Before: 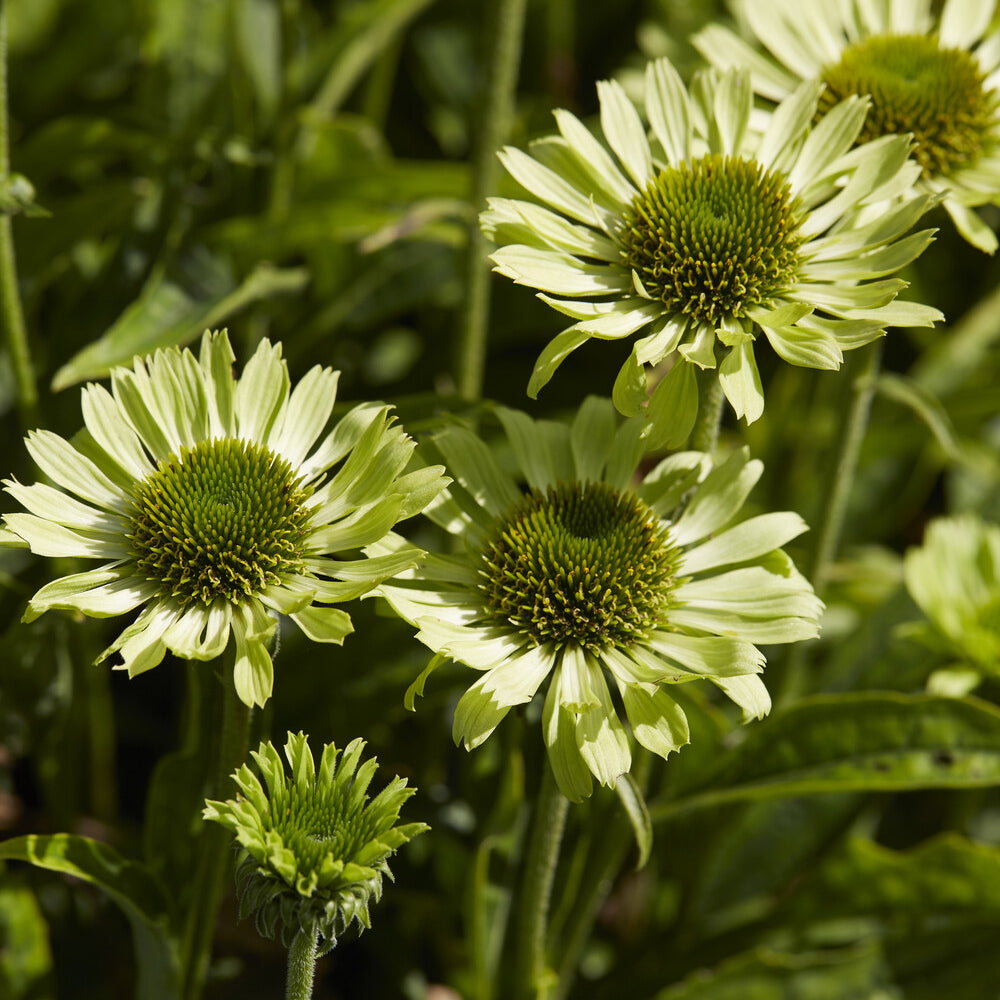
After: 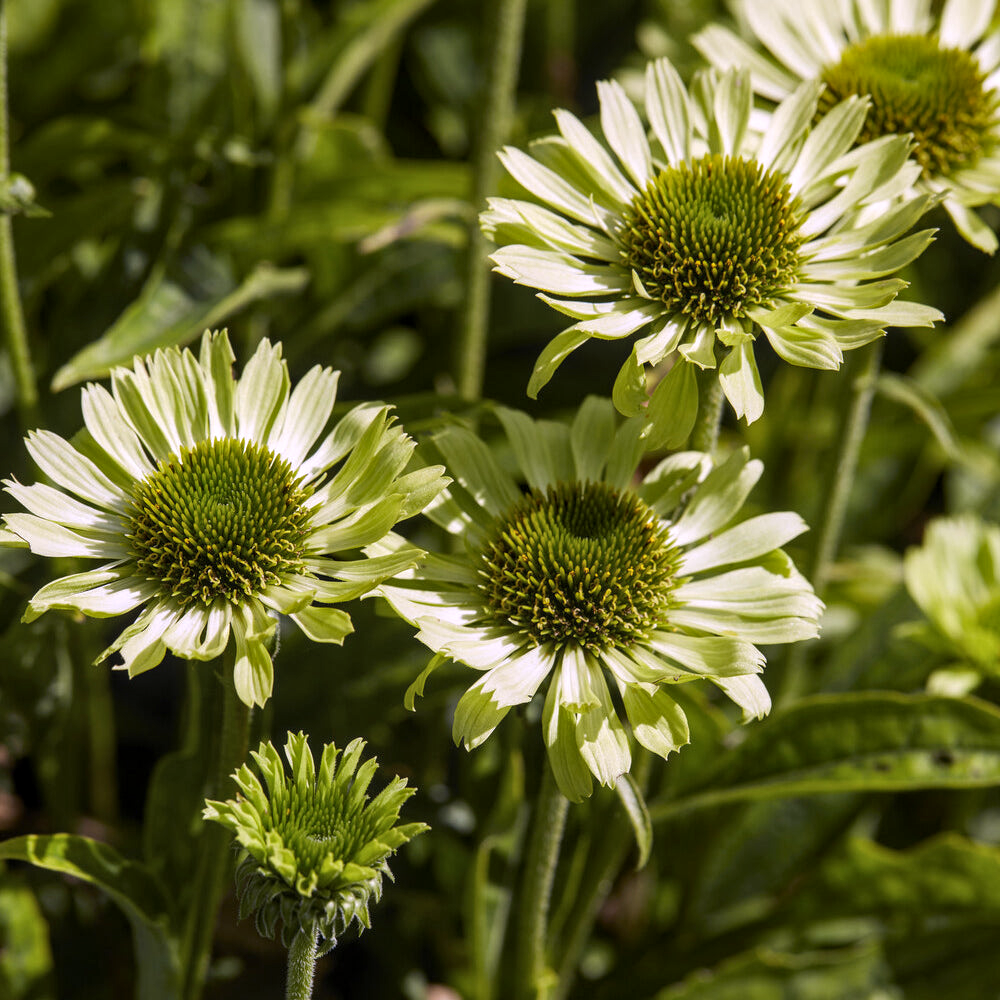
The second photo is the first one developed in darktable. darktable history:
local contrast: on, module defaults
white balance: red 1.042, blue 1.17
